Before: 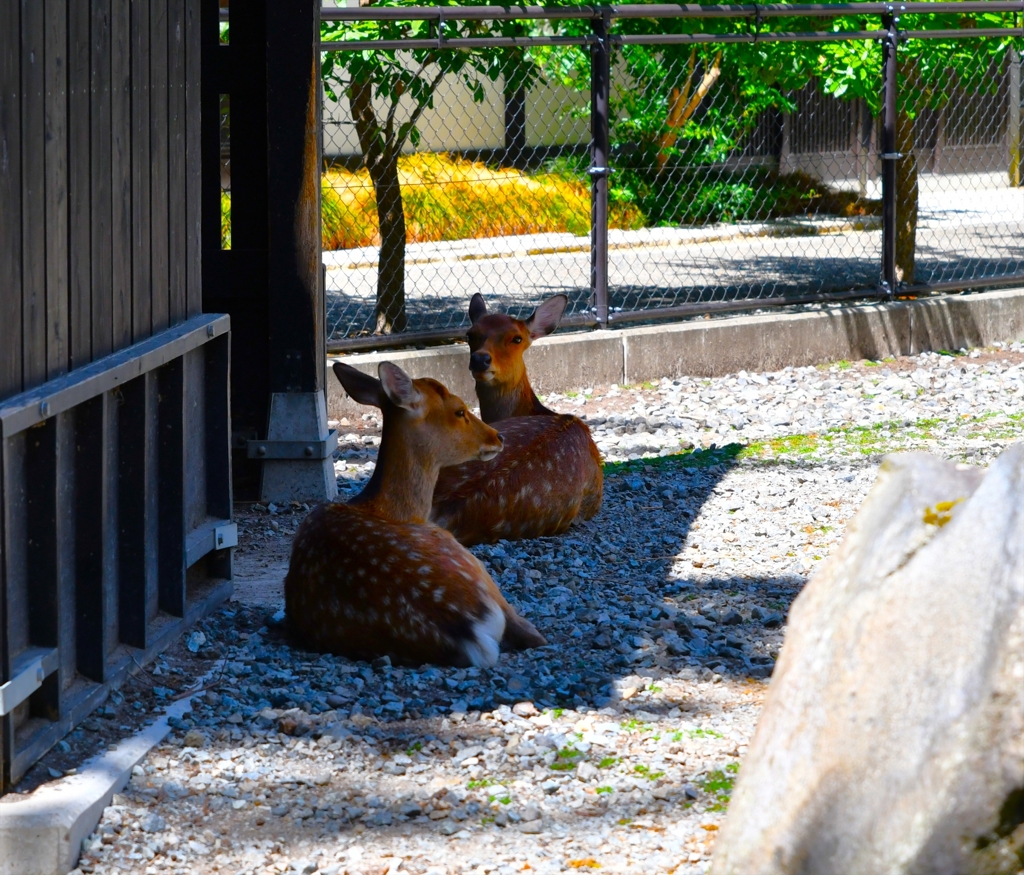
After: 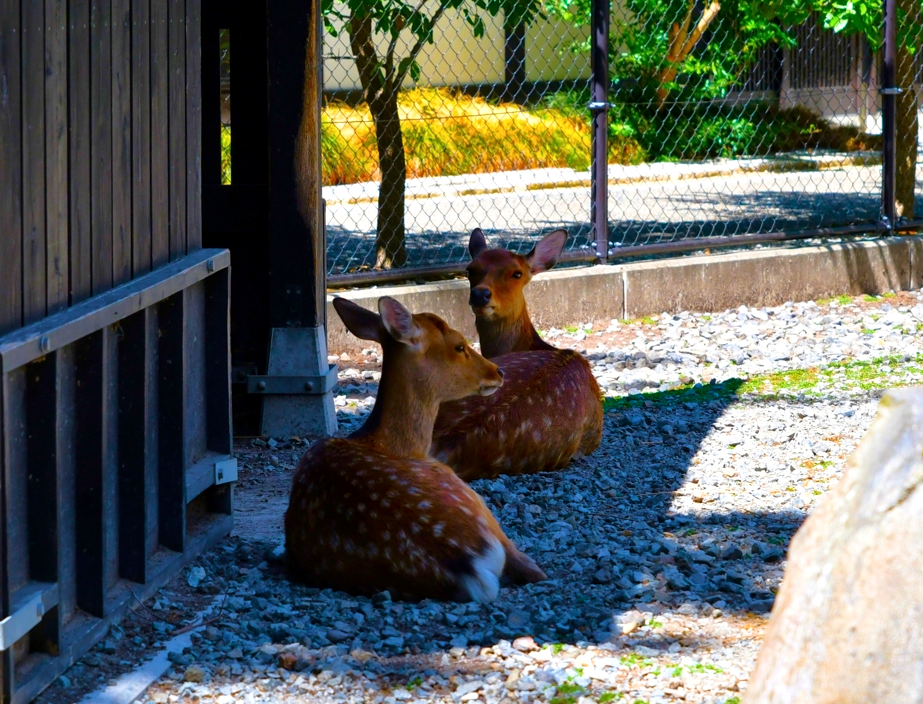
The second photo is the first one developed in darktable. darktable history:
velvia: strength 74.64%
crop: top 7.438%, right 9.816%, bottom 11.993%
shadows and highlights: shadows 2.51, highlights -16.13, highlights color adjustment 52.56%, soften with gaussian
local contrast: highlights 103%, shadows 99%, detail 119%, midtone range 0.2
